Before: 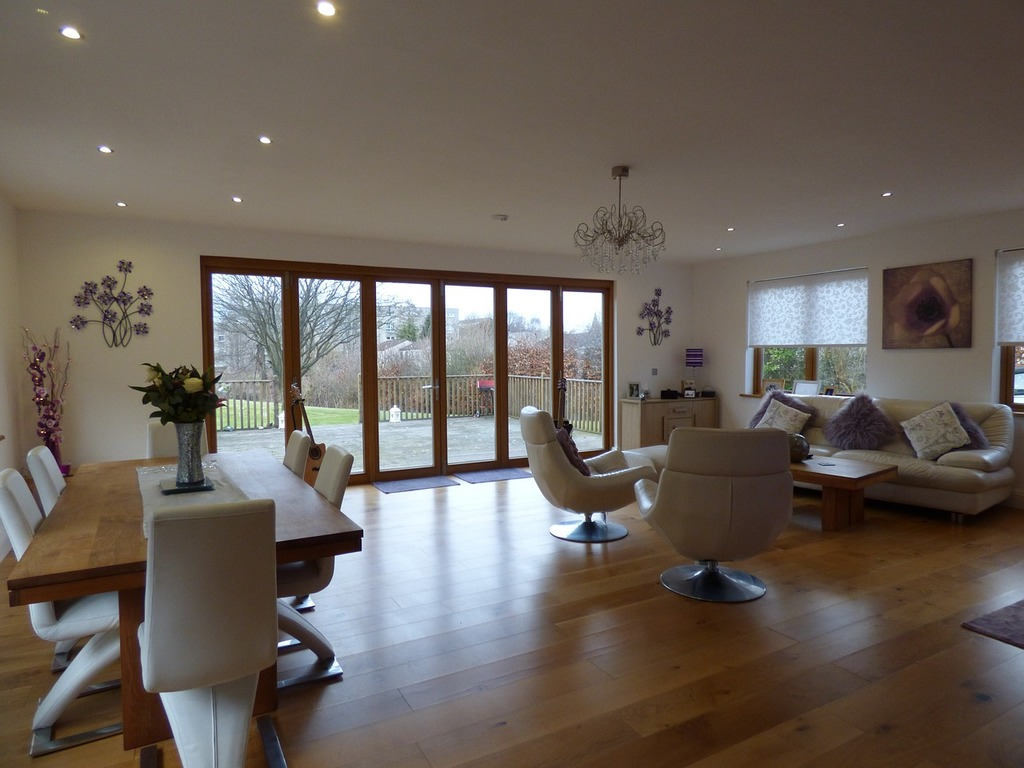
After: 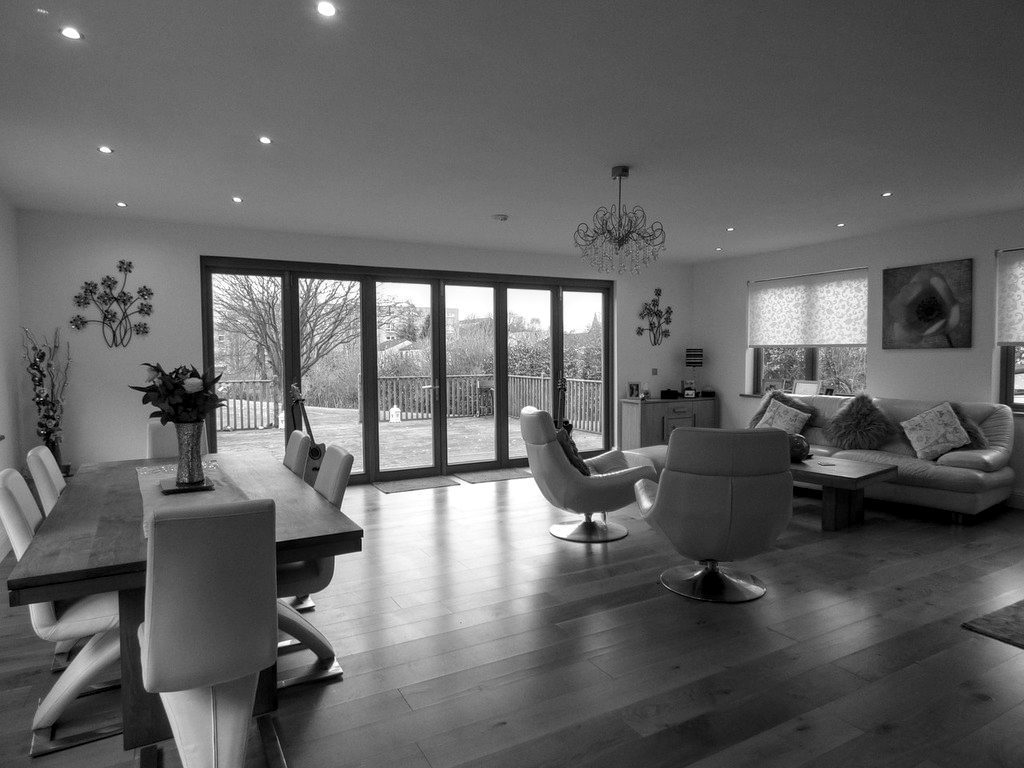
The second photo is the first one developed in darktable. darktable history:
monochrome: on, module defaults
local contrast: detail 130%
white balance: red 0.954, blue 1.079
